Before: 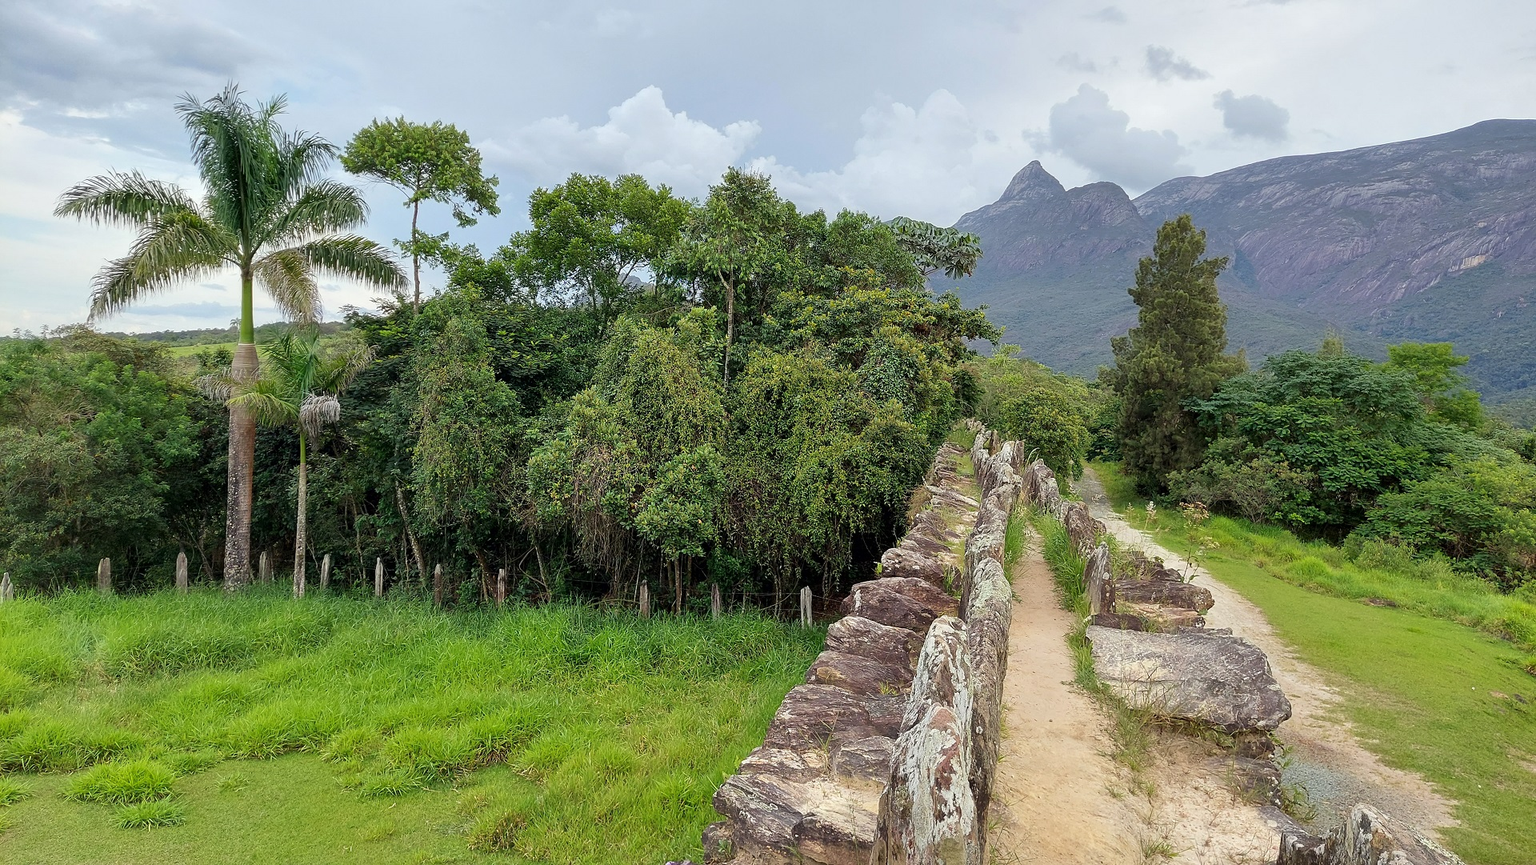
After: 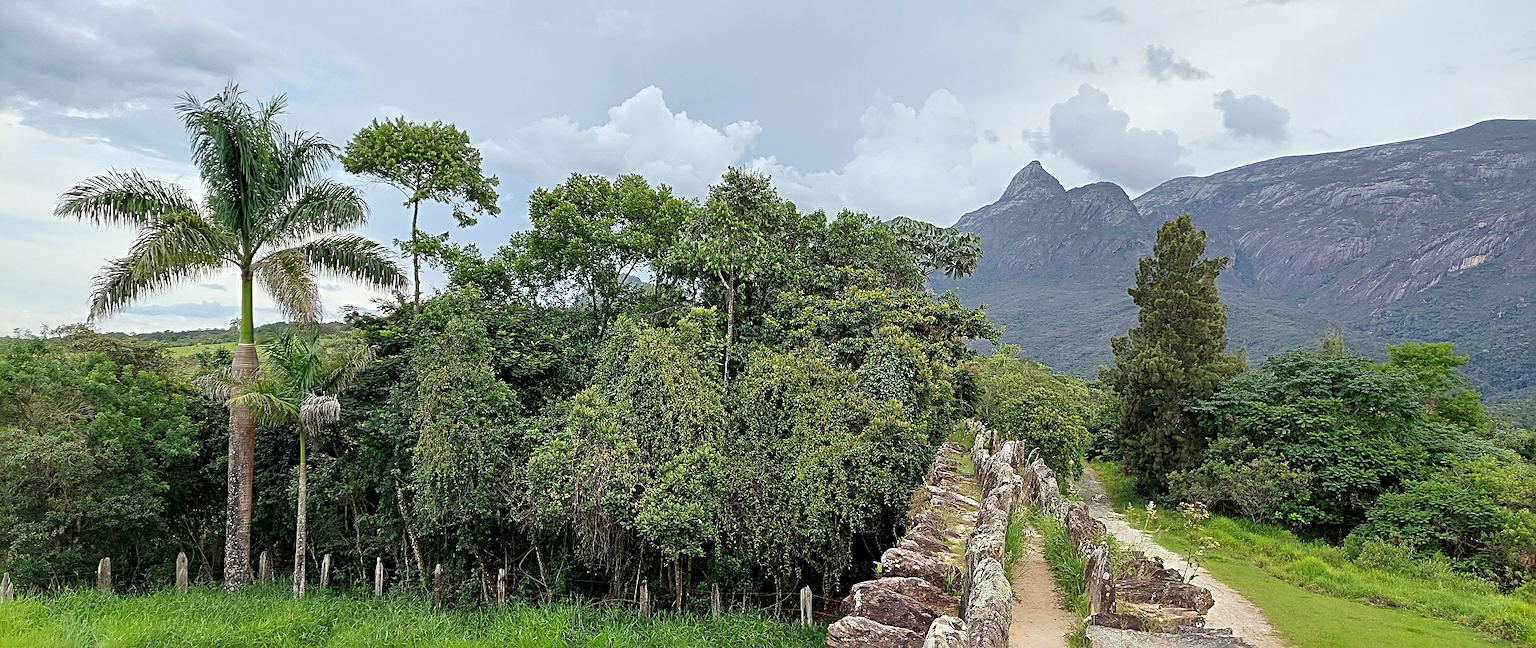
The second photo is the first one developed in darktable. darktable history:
crop: bottom 24.988%
sharpen: radius 4
